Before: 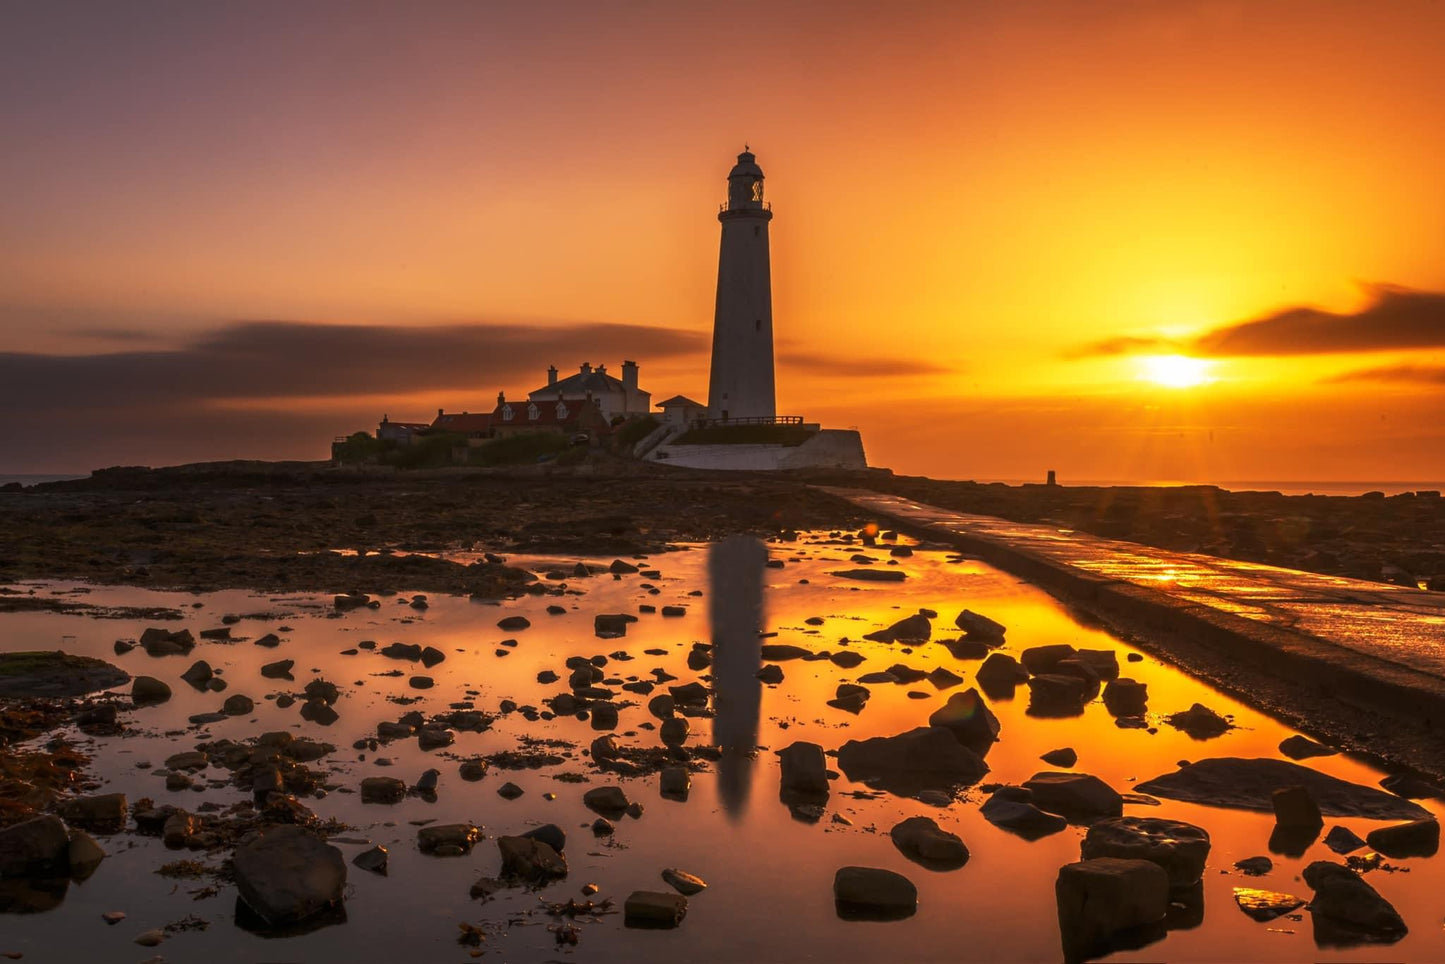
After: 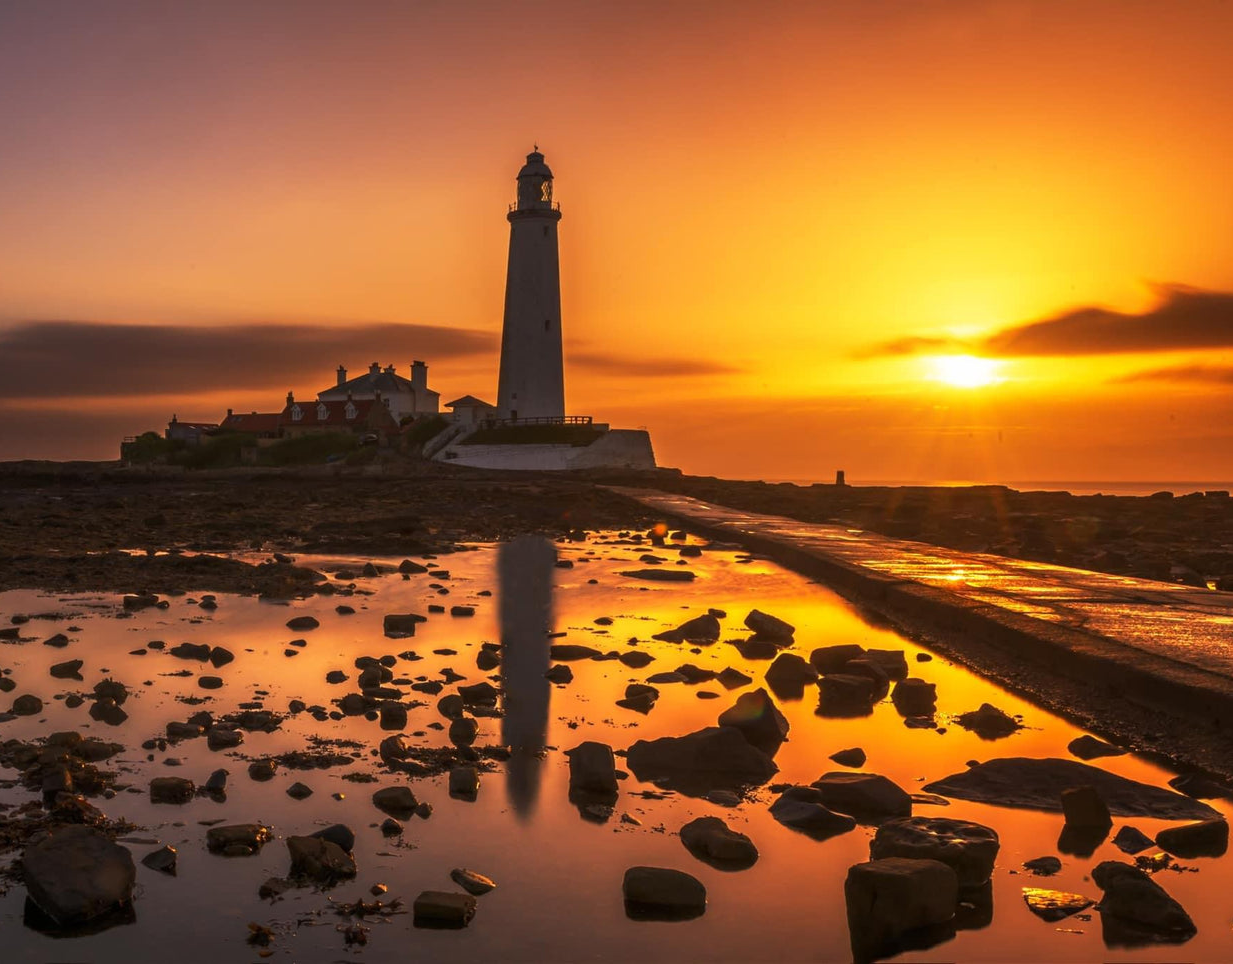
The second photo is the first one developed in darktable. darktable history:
crop and rotate: left 14.658%
